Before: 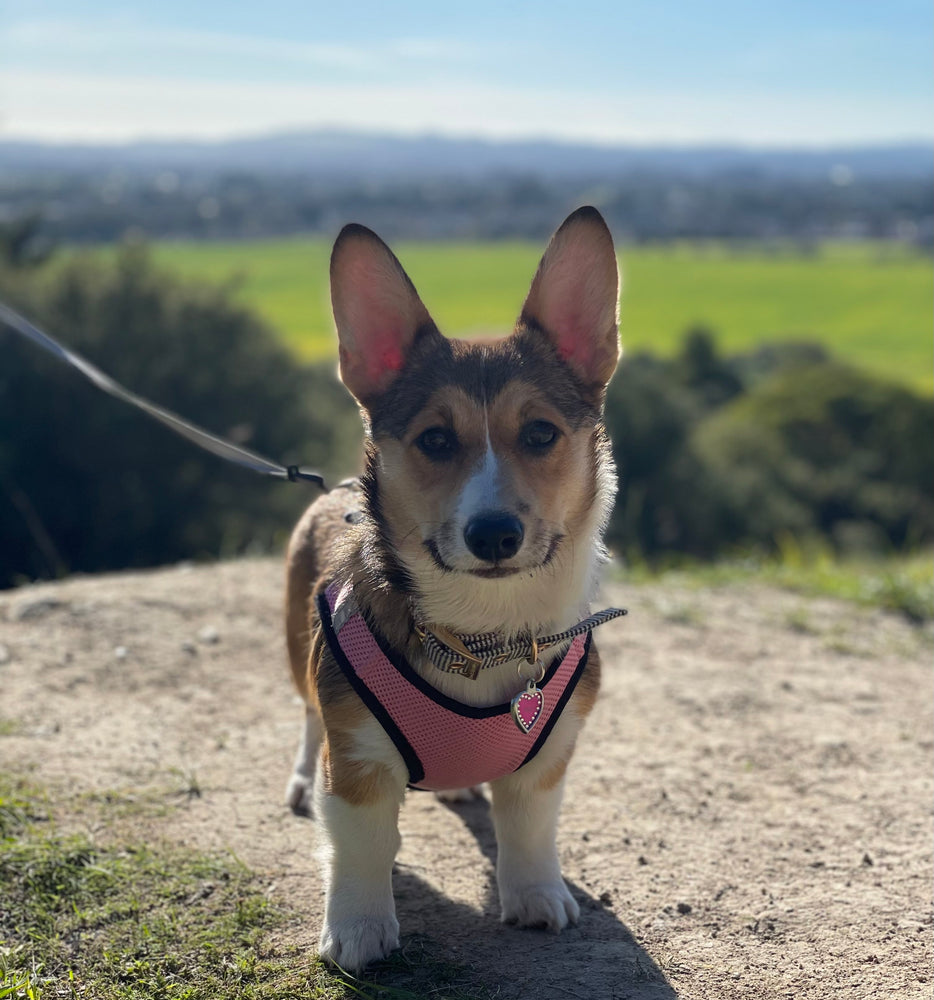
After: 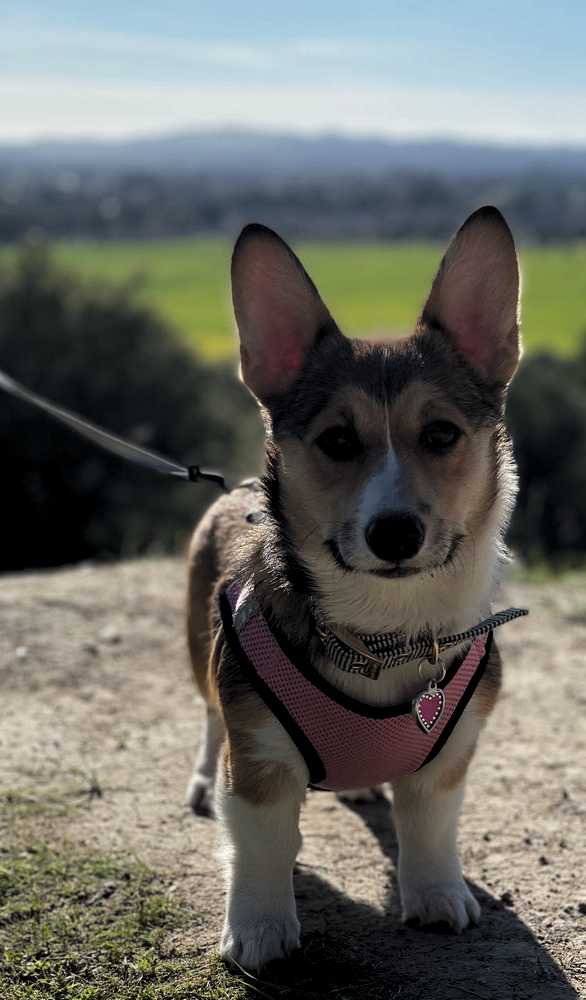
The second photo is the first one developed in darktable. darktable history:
levels: levels [0.116, 0.574, 1]
crop: left 10.644%, right 26.528%
